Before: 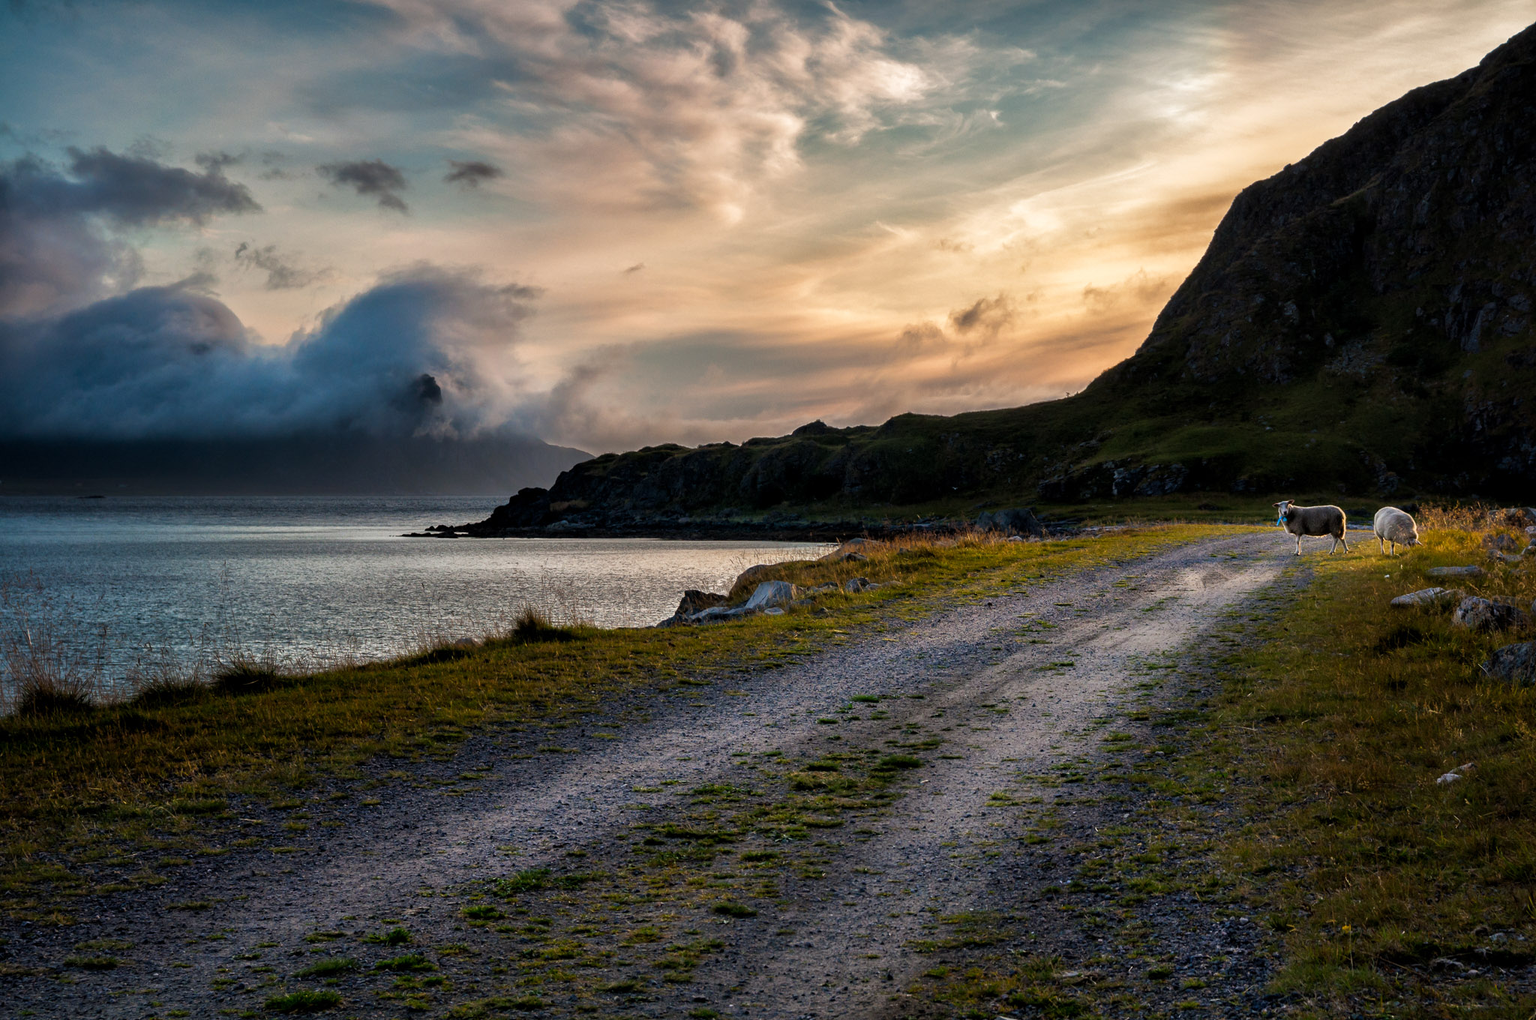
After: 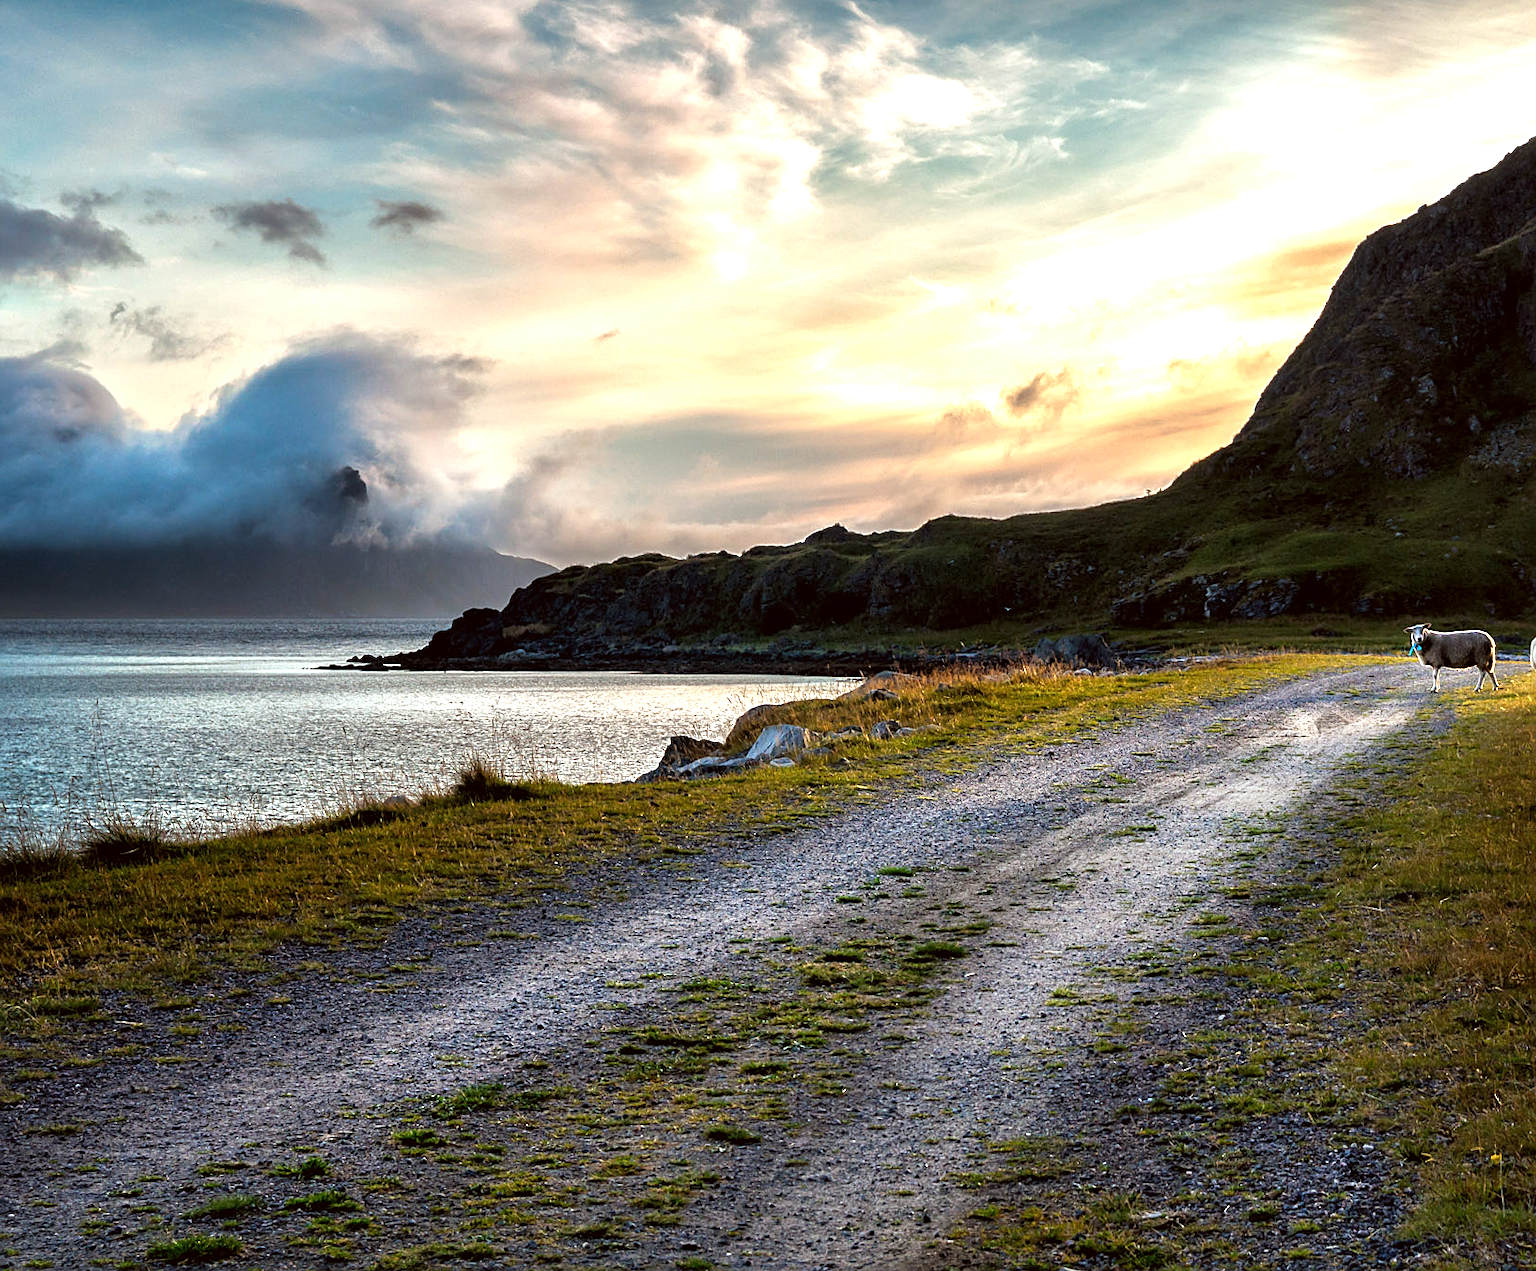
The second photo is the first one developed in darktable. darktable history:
sharpen: on, module defaults
color correction: highlights a* -4.98, highlights b* -3.76, shadows a* 3.83, shadows b* 4.08
color balance: on, module defaults
crop and rotate: left 9.597%, right 10.195%
exposure: black level correction 0, exposure 1.1 EV, compensate exposure bias true, compensate highlight preservation false
